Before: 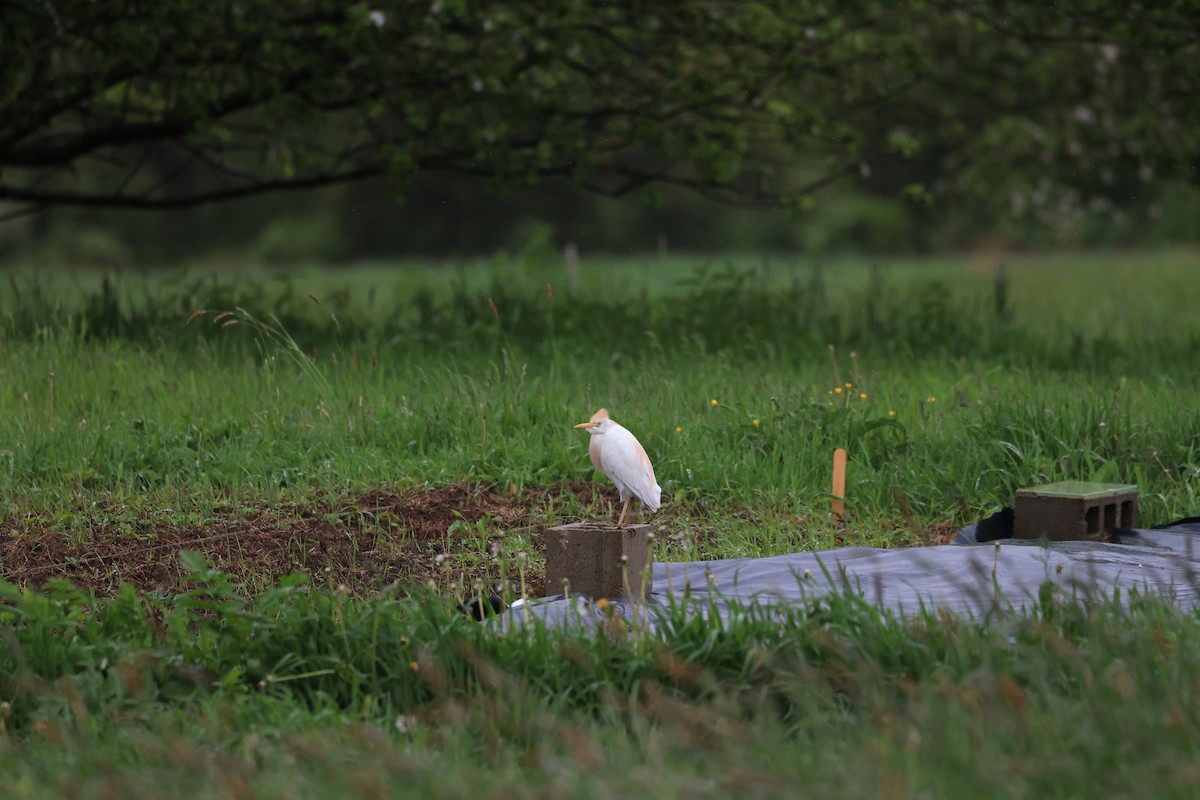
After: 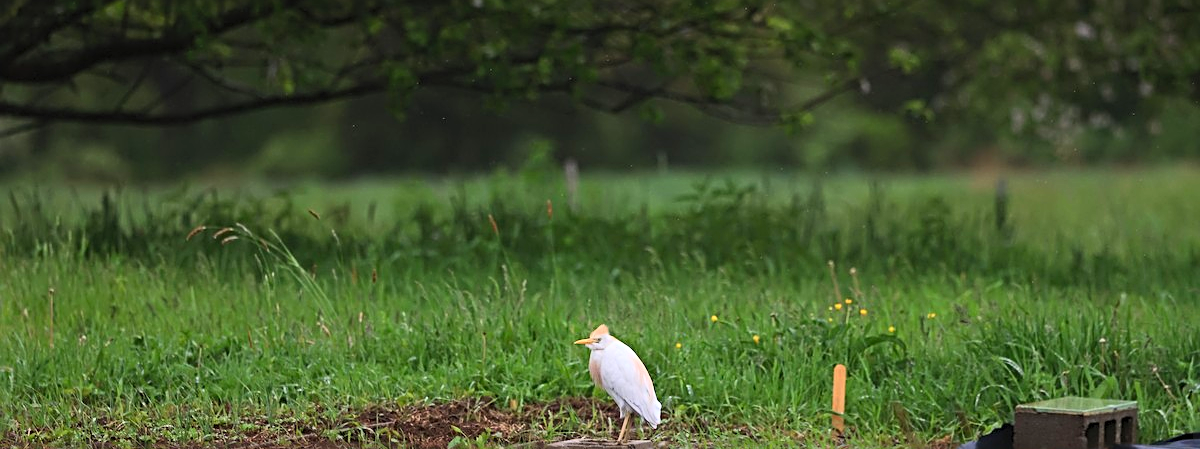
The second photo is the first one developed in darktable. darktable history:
sharpen: radius 2.701, amount 0.669
crop and rotate: top 10.602%, bottom 33.272%
contrast brightness saturation: contrast 0.24, brightness 0.245, saturation 0.373
